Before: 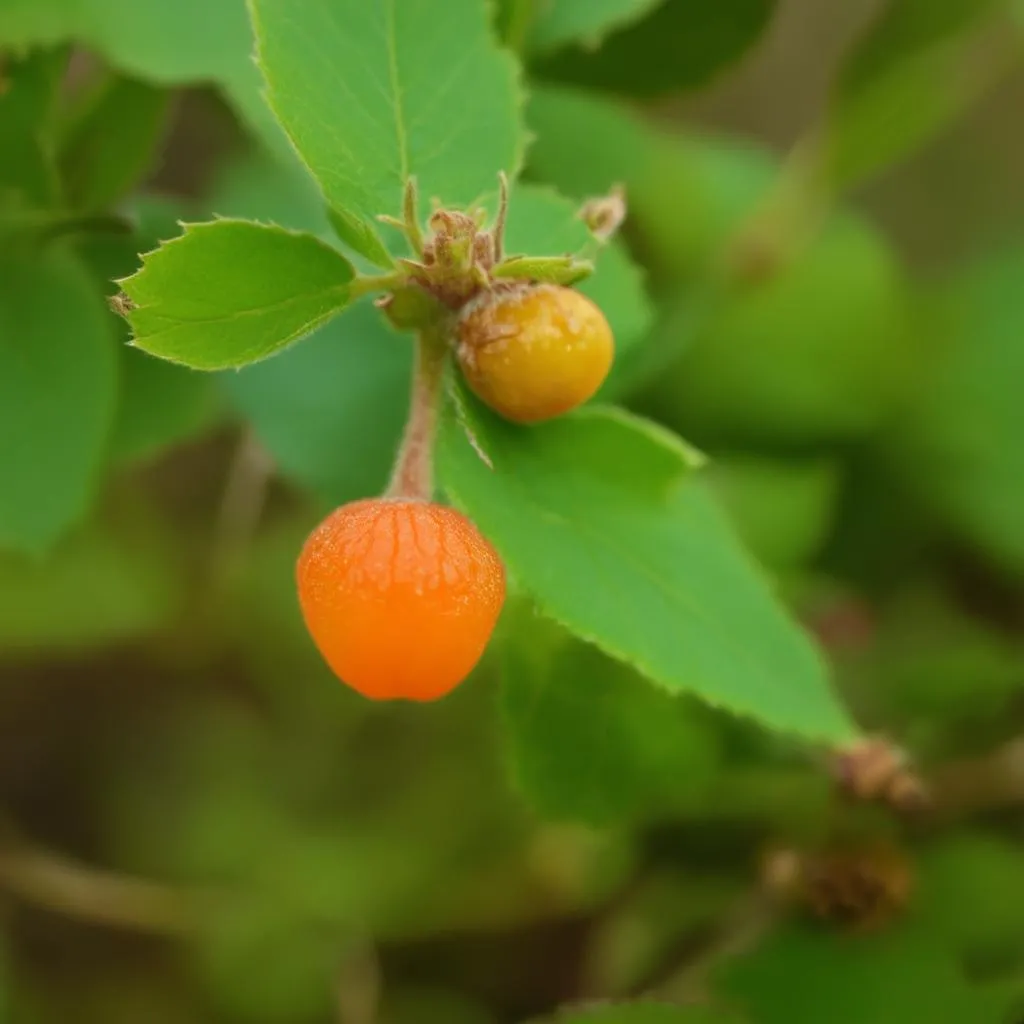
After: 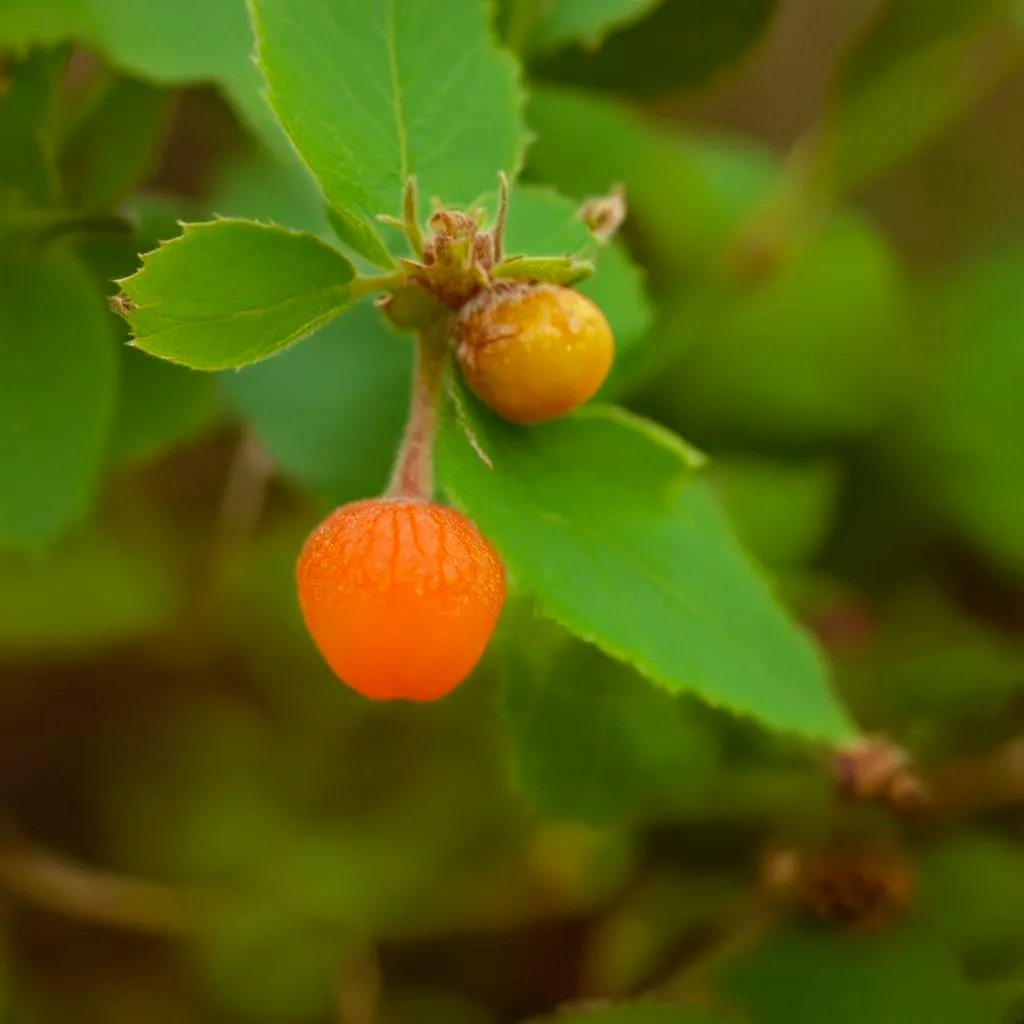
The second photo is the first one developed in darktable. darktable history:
rgb levels: mode RGB, independent channels, levels [[0, 0.5, 1], [0, 0.521, 1], [0, 0.536, 1]]
haze removal: compatibility mode true, adaptive false
